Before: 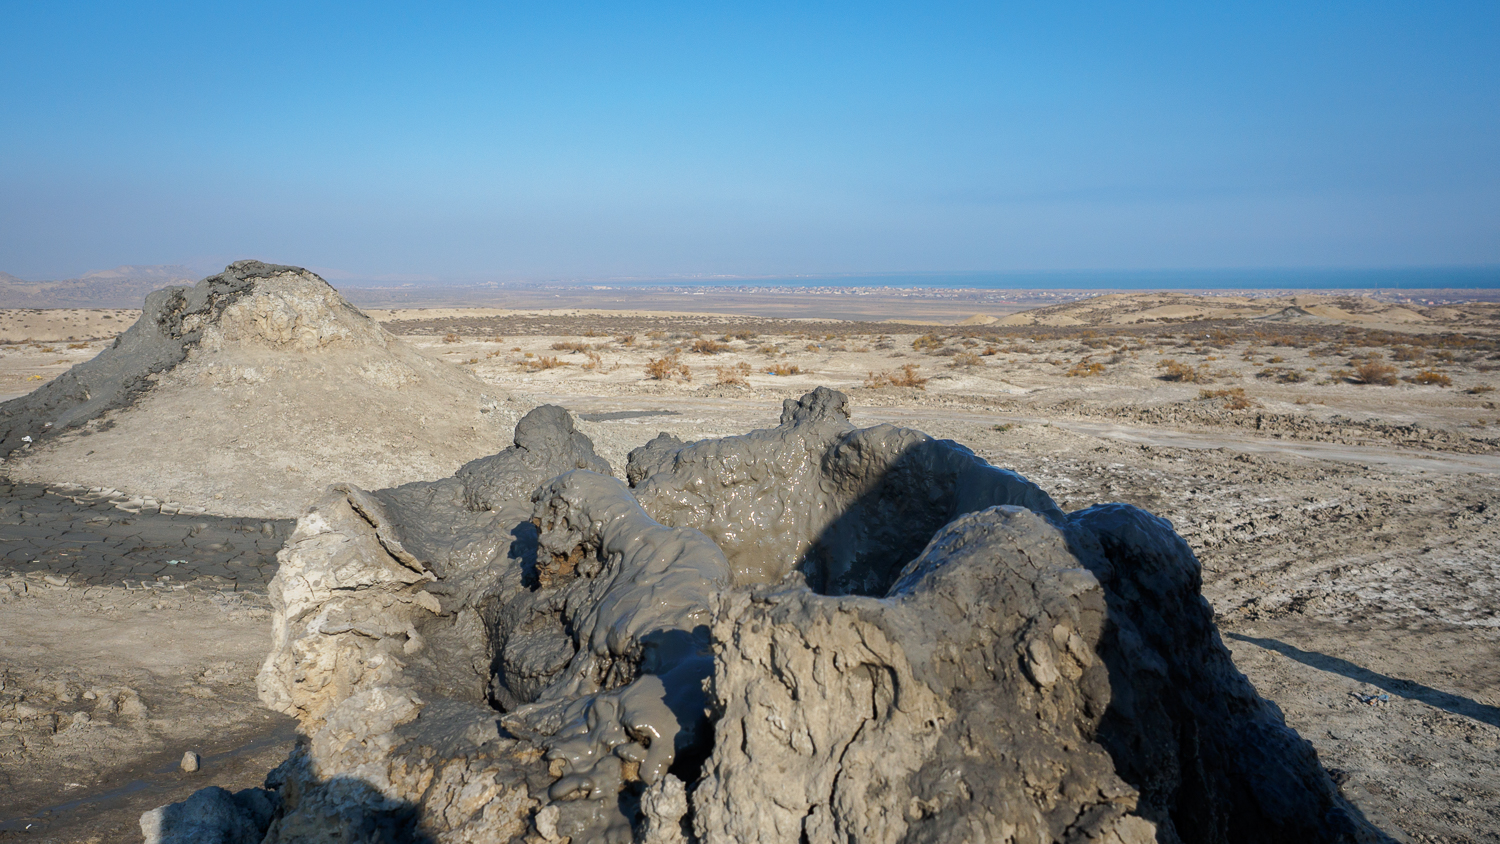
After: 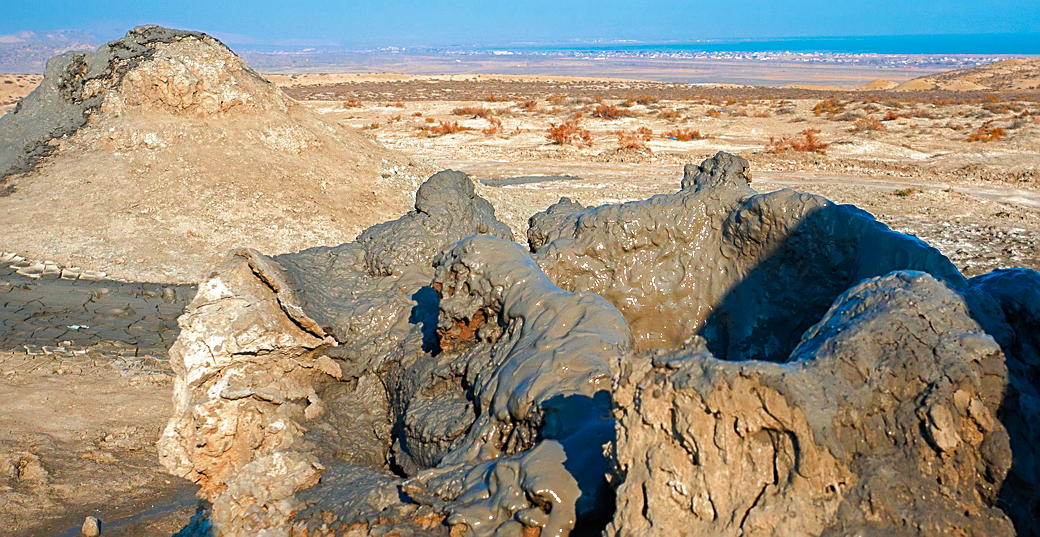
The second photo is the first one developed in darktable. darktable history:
tone equalizer: on, module defaults
velvia: strength 26.85%
sharpen: amount 0.598
crop: left 6.655%, top 27.874%, right 23.891%, bottom 8.441%
color zones: curves: ch0 [(0.473, 0.374) (0.742, 0.784)]; ch1 [(0.354, 0.737) (0.742, 0.705)]; ch2 [(0.318, 0.421) (0.758, 0.532)]
levels: levels [0, 0.43, 0.859]
